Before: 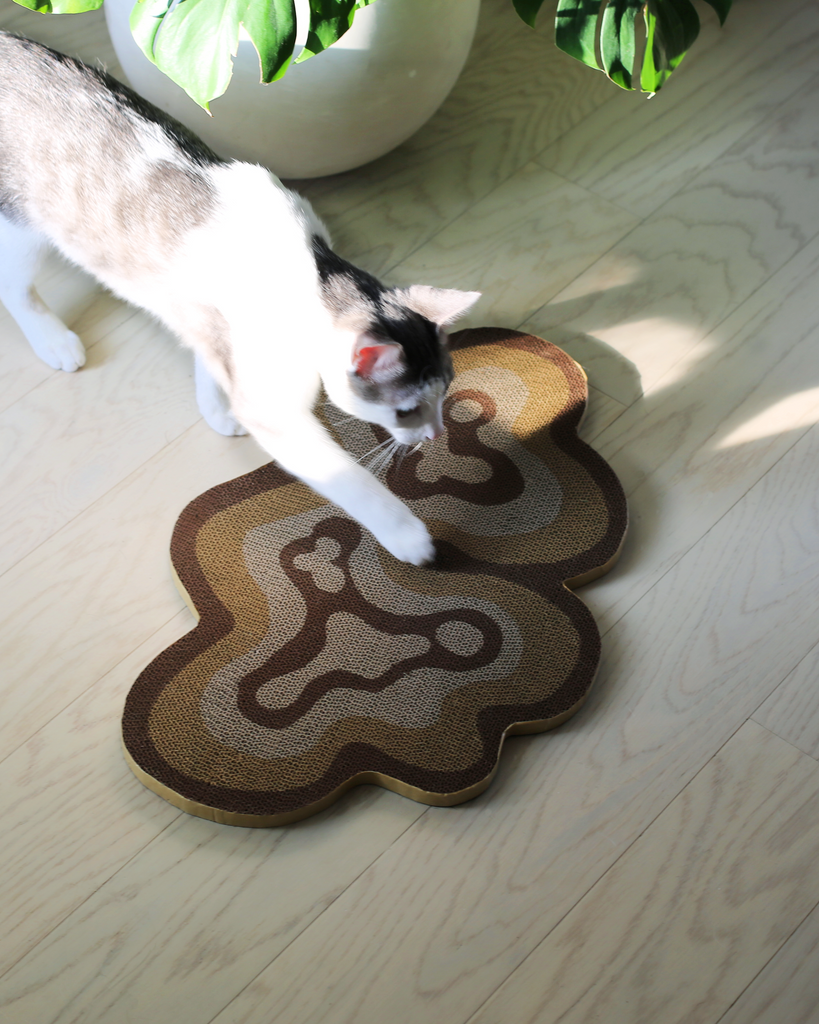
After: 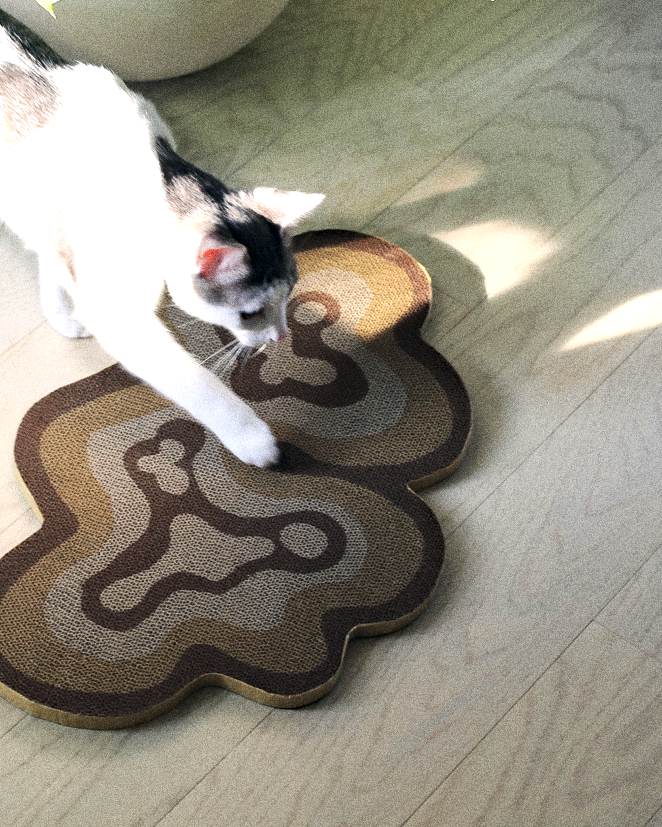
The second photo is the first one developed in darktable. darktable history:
color correction: highlights a* 2.75, highlights b* 5, shadows a* -2.04, shadows b* -4.84, saturation 0.8
haze removal: compatibility mode true, adaptive false
exposure: black level correction 0, exposure 0.5 EV, compensate highlight preservation false
crop: left 19.159%, top 9.58%, bottom 9.58%
grain: coarseness 14.49 ISO, strength 48.04%, mid-tones bias 35%
